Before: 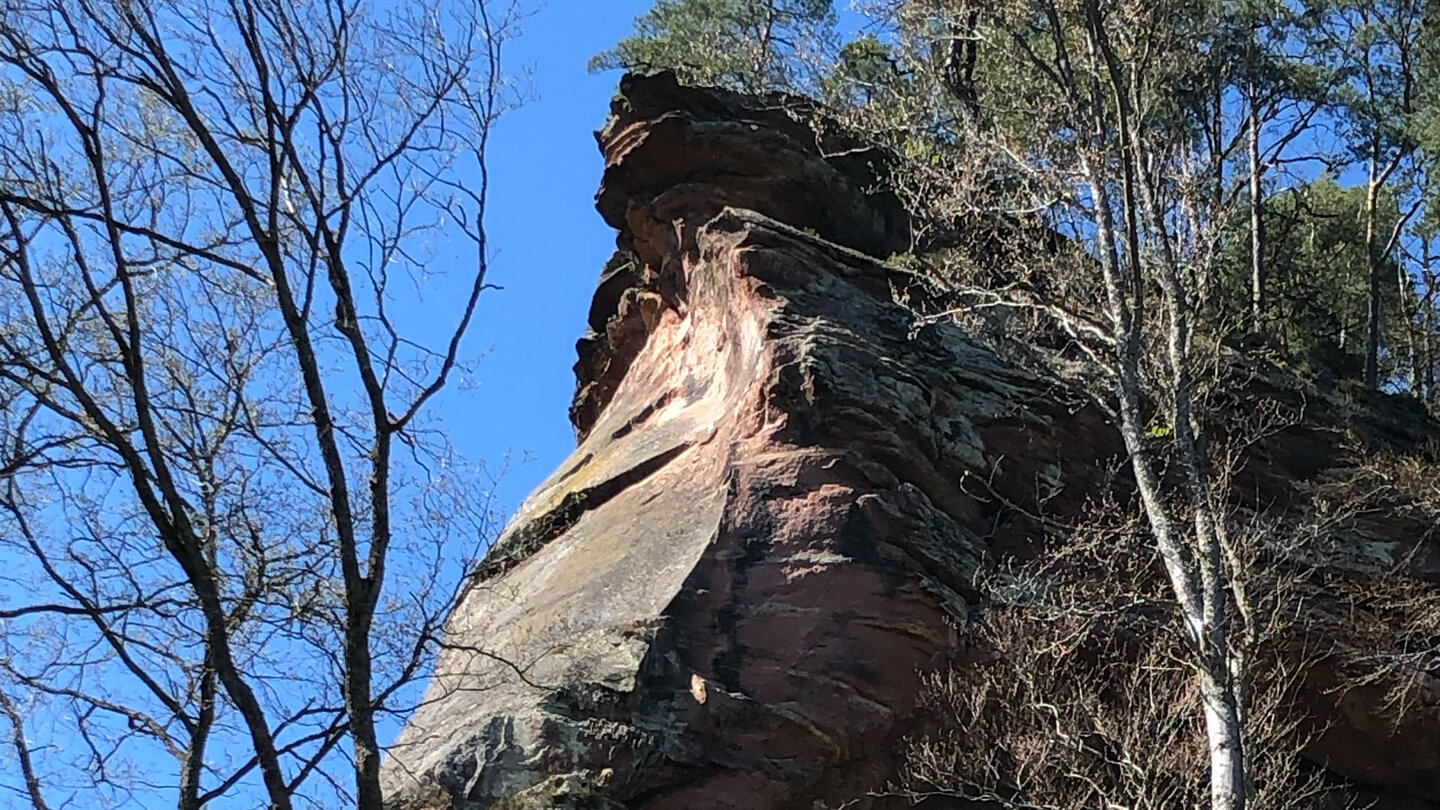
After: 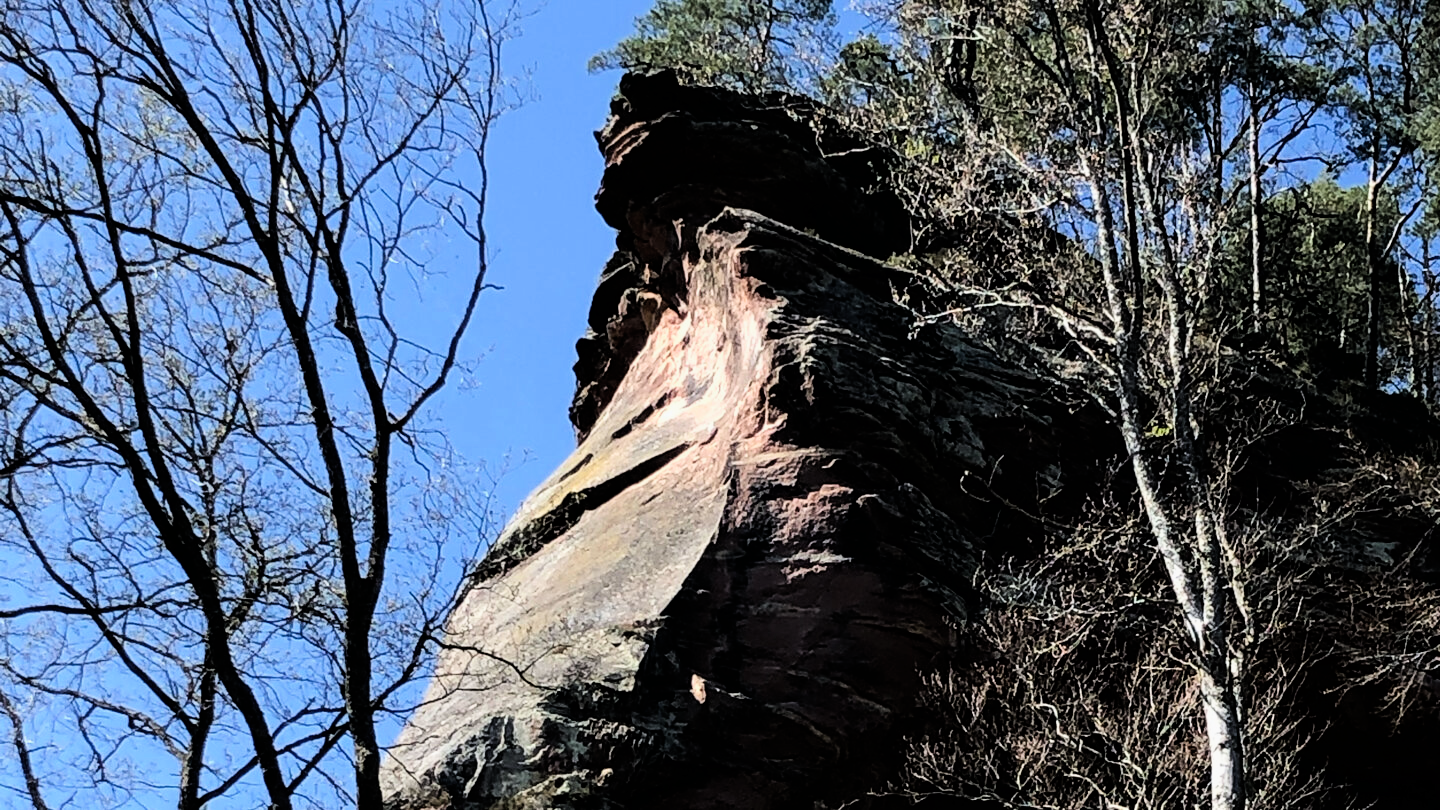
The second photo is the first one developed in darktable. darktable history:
filmic rgb: black relative exposure -5.29 EV, white relative exposure 2.88 EV, threshold 3.02 EV, dynamic range scaling -37.2%, hardness 3.99, contrast 1.607, highlights saturation mix -1%, enable highlight reconstruction true
